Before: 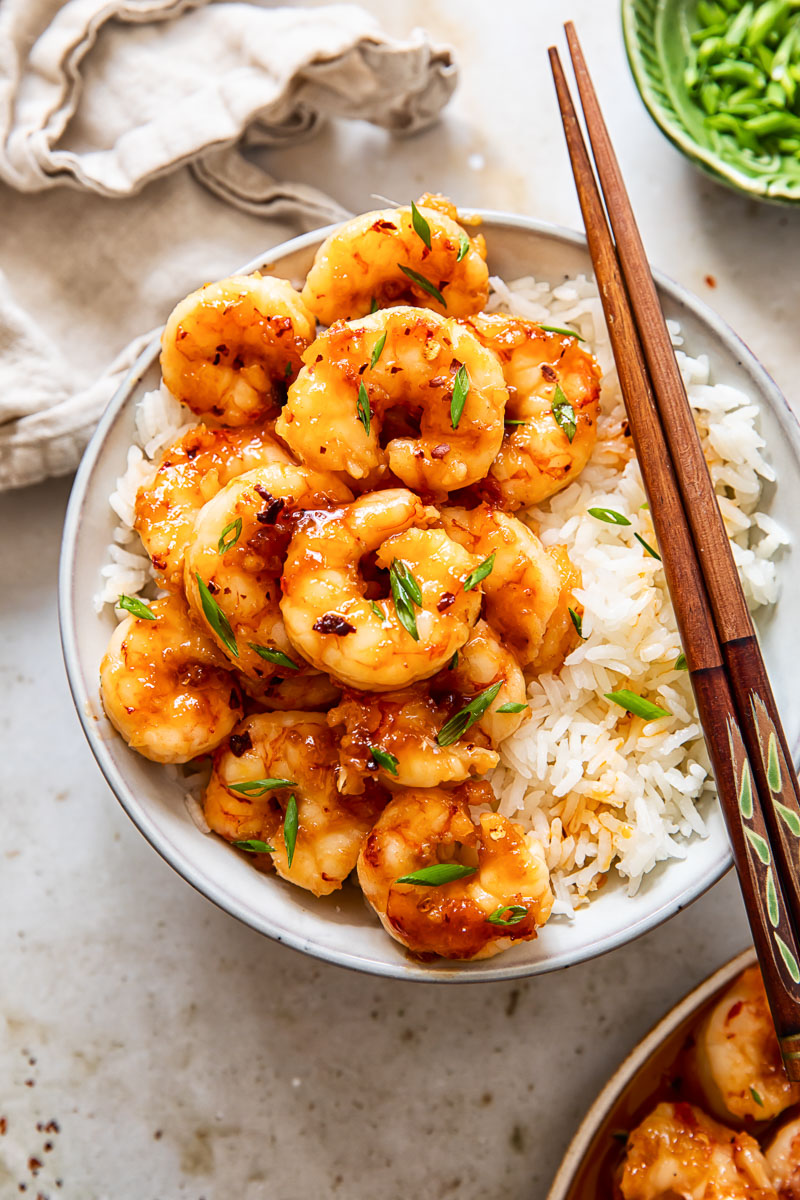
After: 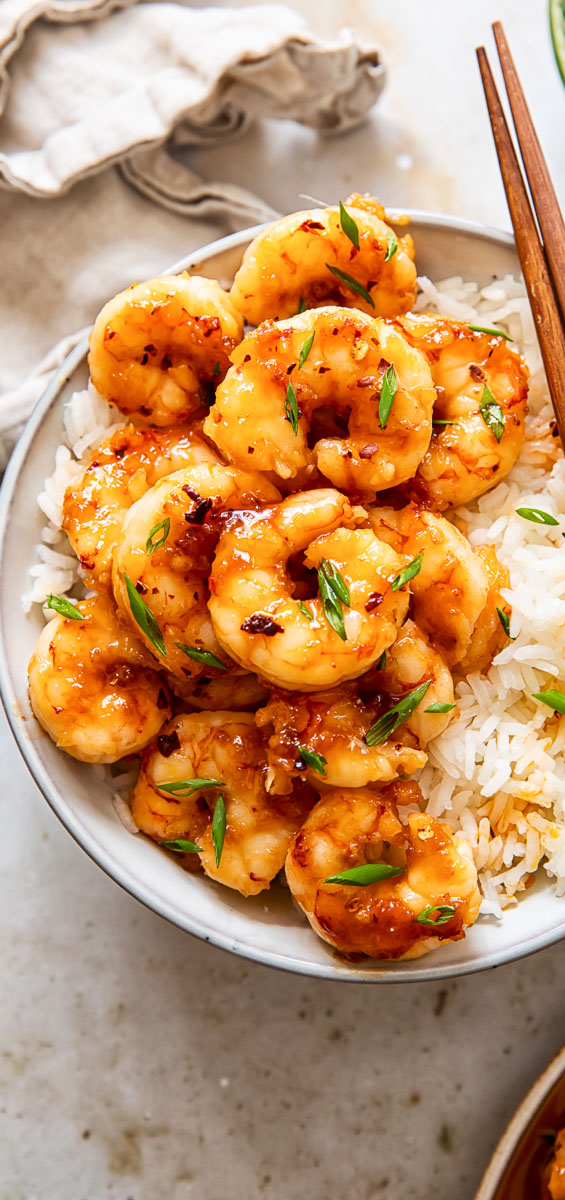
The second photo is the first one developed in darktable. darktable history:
crop and rotate: left 9.051%, right 20.205%
